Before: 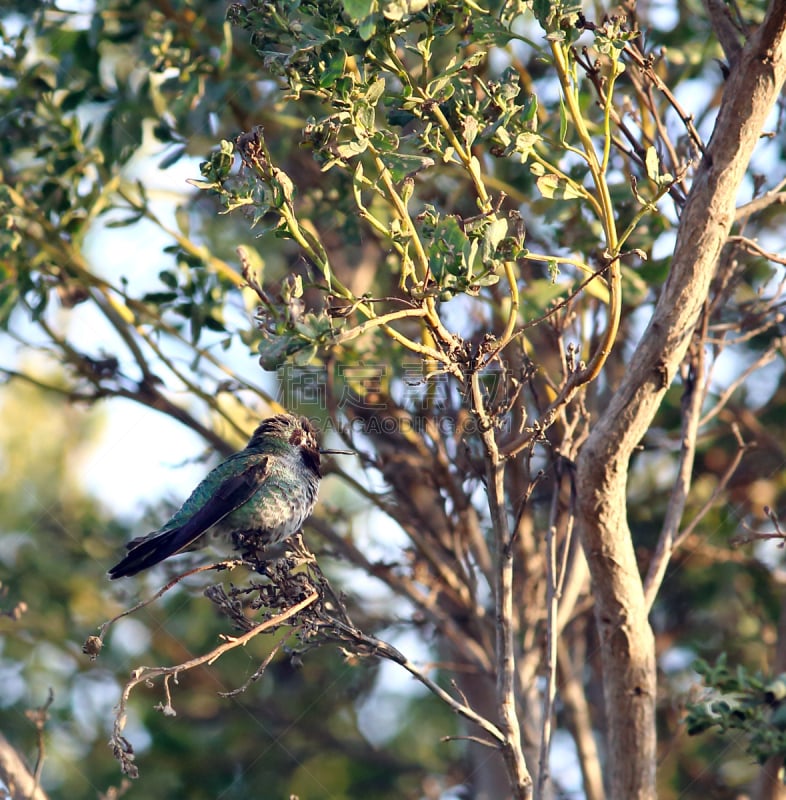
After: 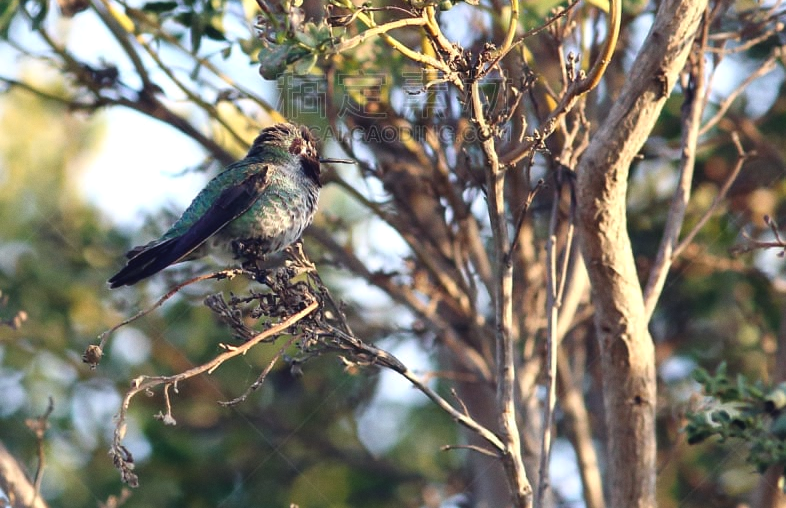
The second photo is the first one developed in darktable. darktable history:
exposure: black level correction -0.005, exposure 0.054 EV, compensate highlight preservation false
crop and rotate: top 36.435%
white balance: red 1, blue 1
grain: coarseness 0.09 ISO, strength 10%
